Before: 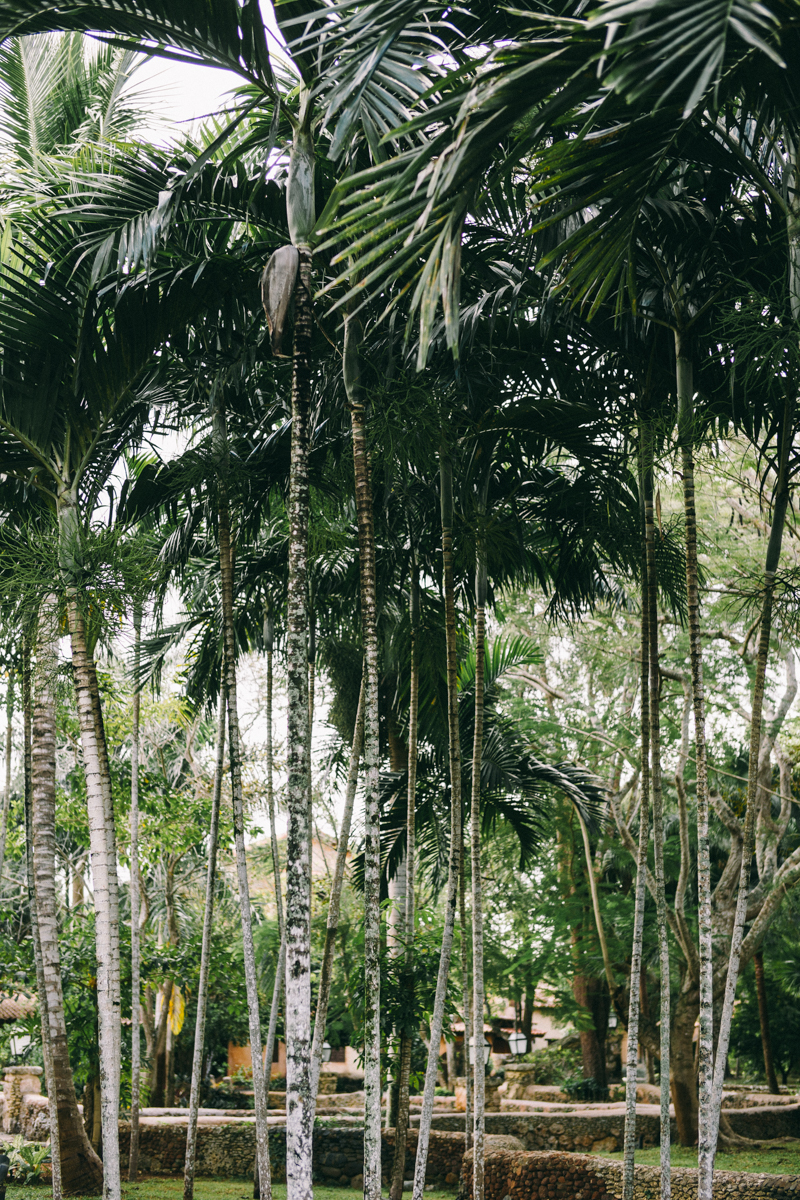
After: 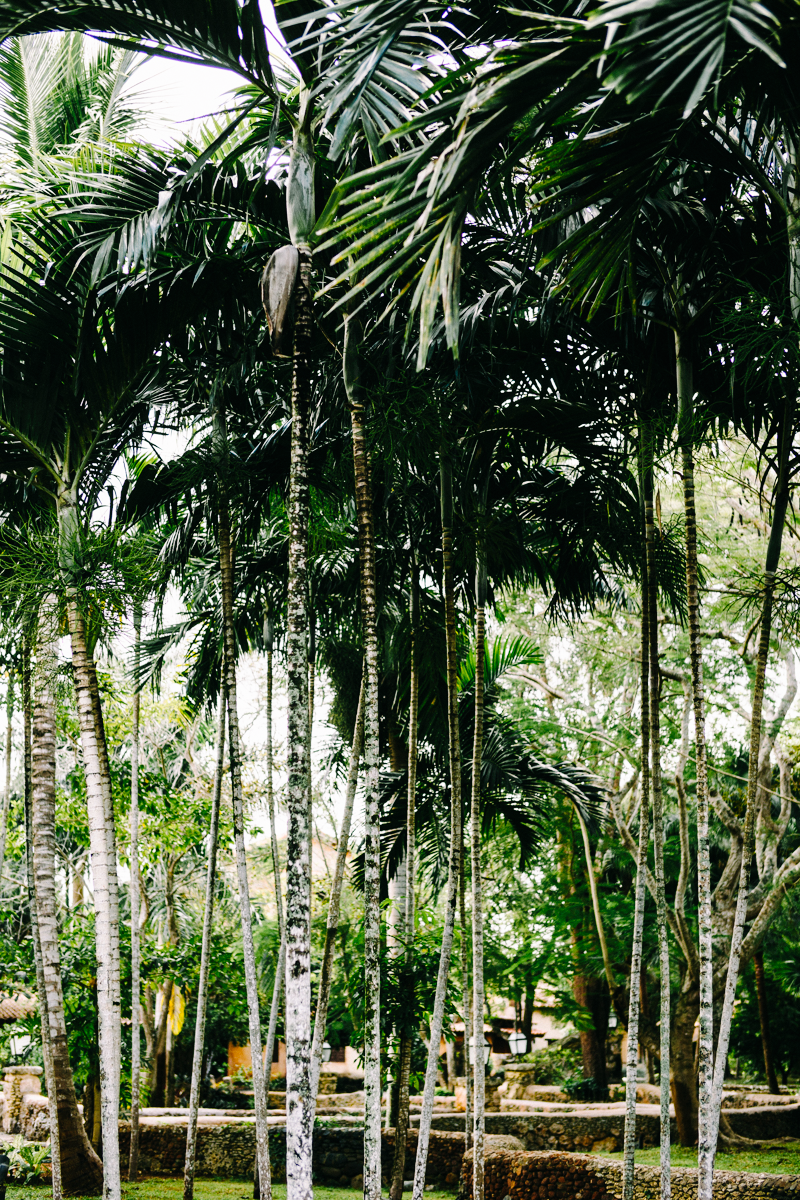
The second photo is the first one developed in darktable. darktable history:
tone curve: curves: ch0 [(0, 0) (0.003, 0.003) (0.011, 0.005) (0.025, 0.008) (0.044, 0.012) (0.069, 0.02) (0.1, 0.031) (0.136, 0.047) (0.177, 0.088) (0.224, 0.141) (0.277, 0.222) (0.335, 0.32) (0.399, 0.422) (0.468, 0.523) (0.543, 0.623) (0.623, 0.716) (0.709, 0.796) (0.801, 0.88) (0.898, 0.958) (1, 1)], preserve colors none
